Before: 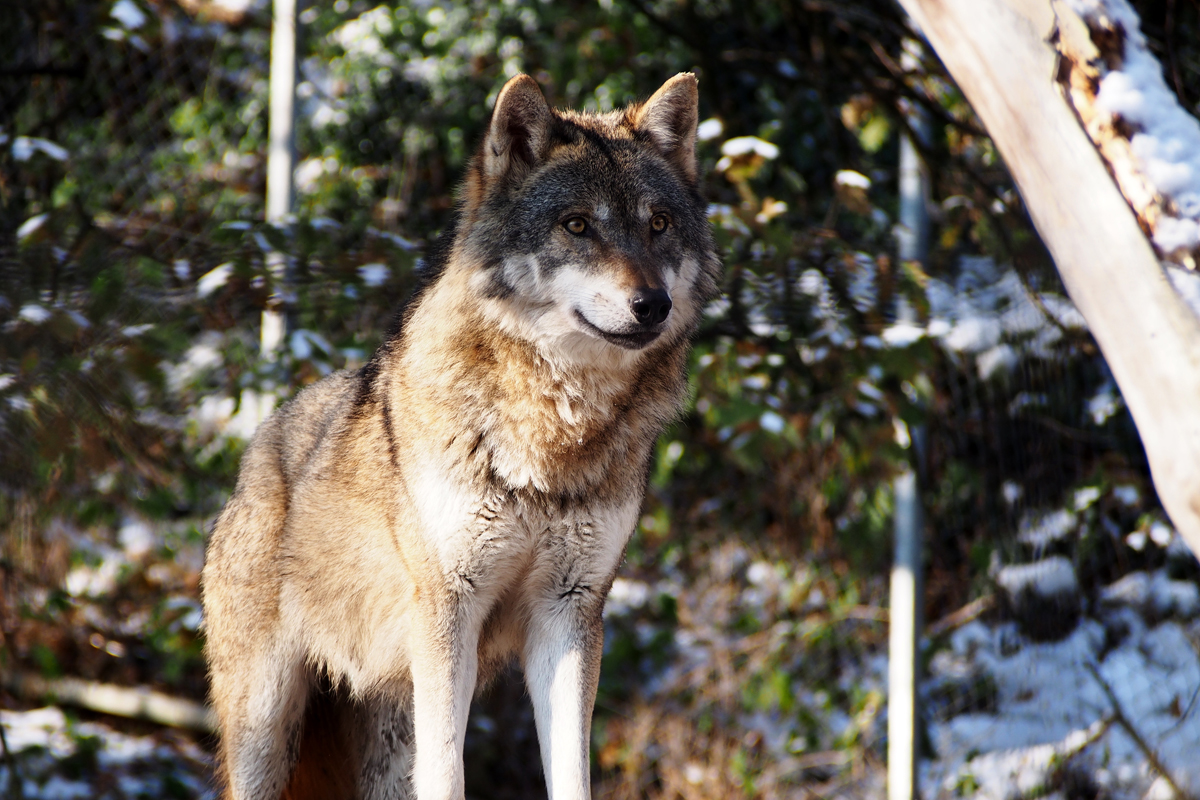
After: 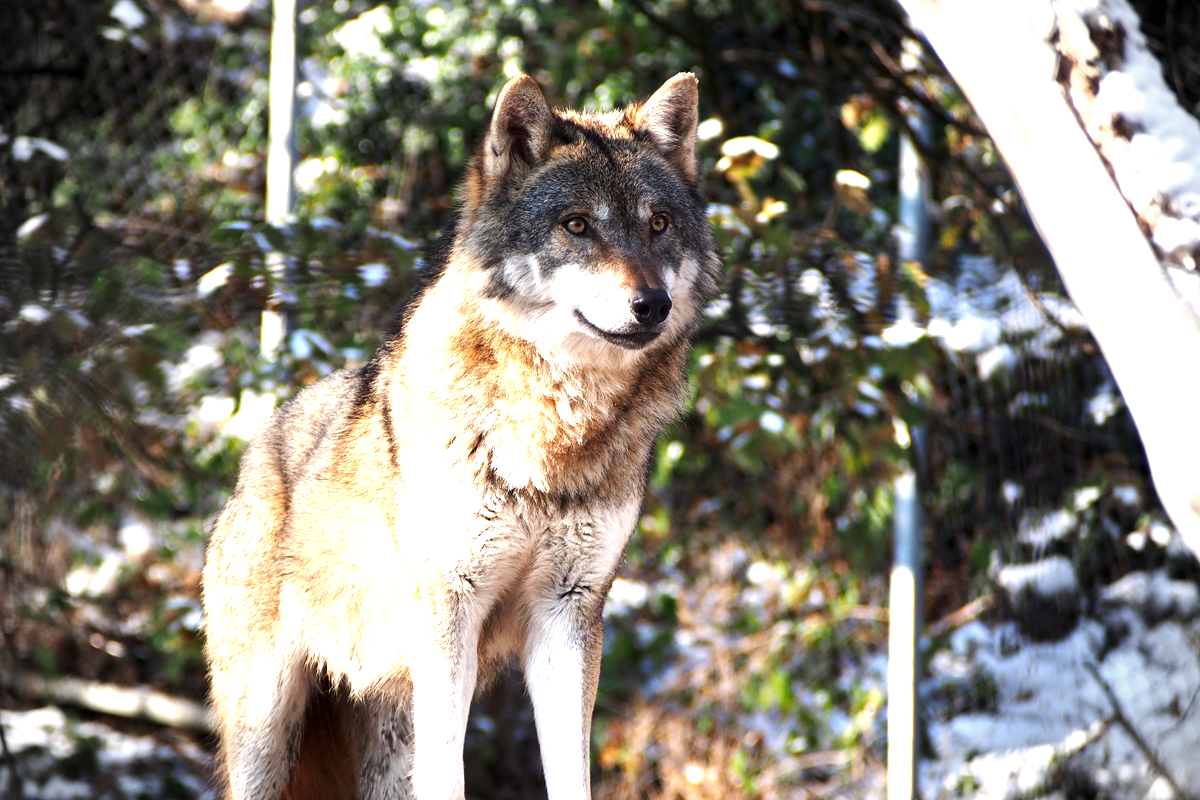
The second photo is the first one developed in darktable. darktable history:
exposure: black level correction 0, exposure 1.2 EV, compensate highlight preservation false
vignetting: fall-off start 67.15%, brightness -0.442, saturation -0.691, width/height ratio 1.011, unbound false
